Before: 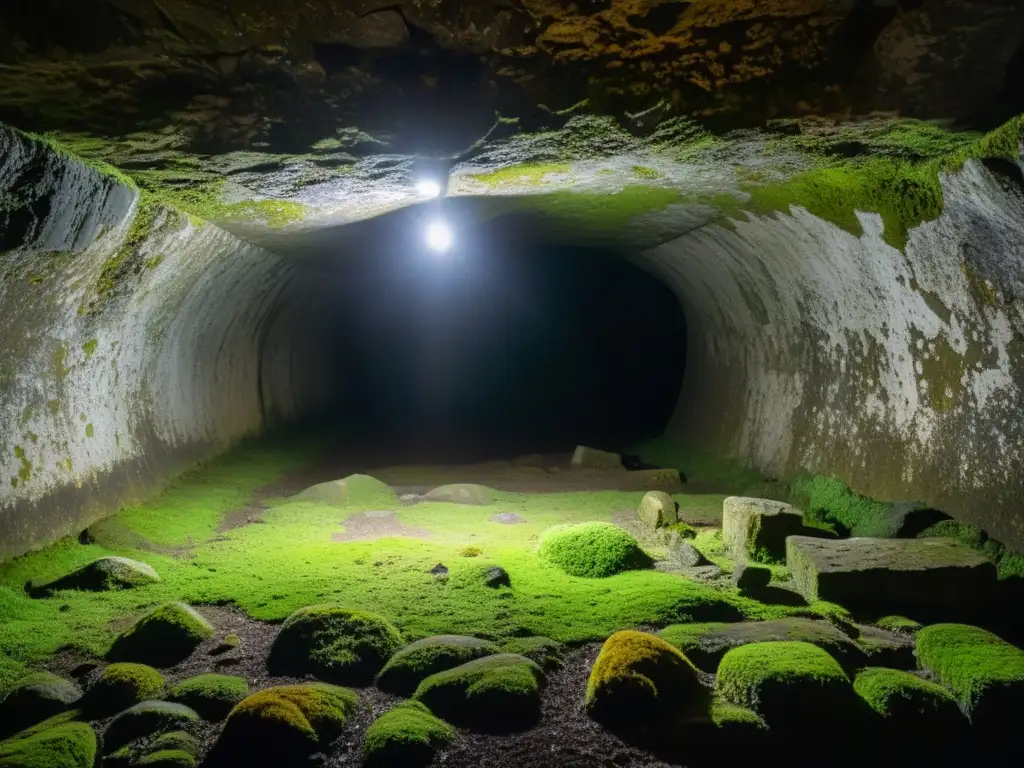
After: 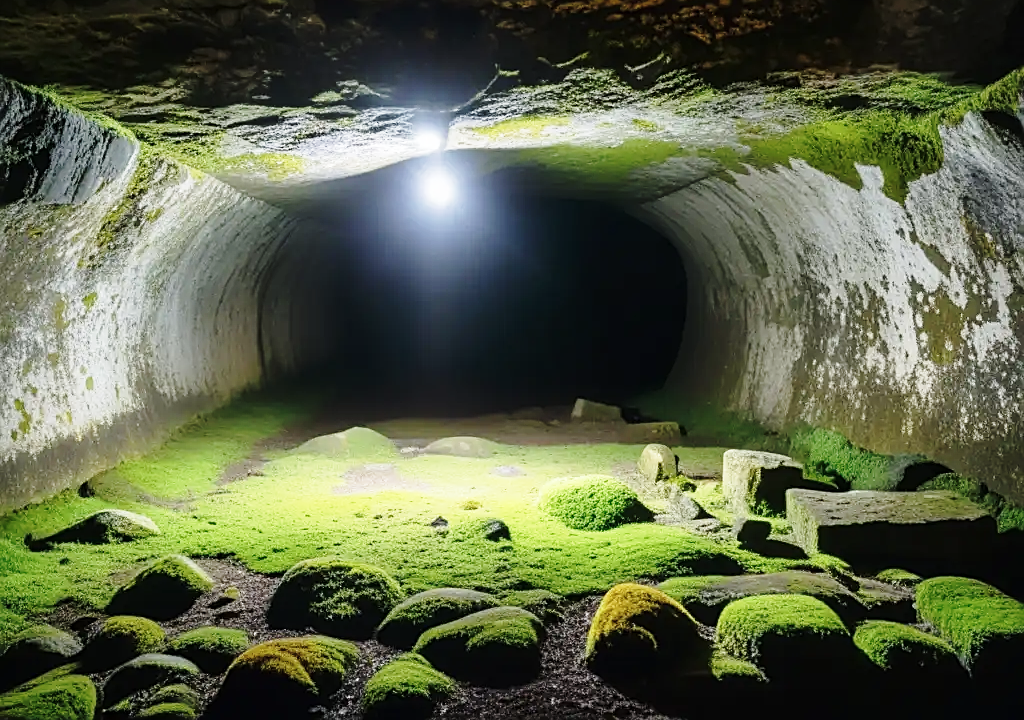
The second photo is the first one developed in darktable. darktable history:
tone equalizer: on, module defaults
base curve: curves: ch0 [(0, 0) (0.028, 0.03) (0.121, 0.232) (0.46, 0.748) (0.859, 0.968) (1, 1)], preserve colors none
color correction: saturation 0.8
crop and rotate: top 6.25%
sharpen: on, module defaults
